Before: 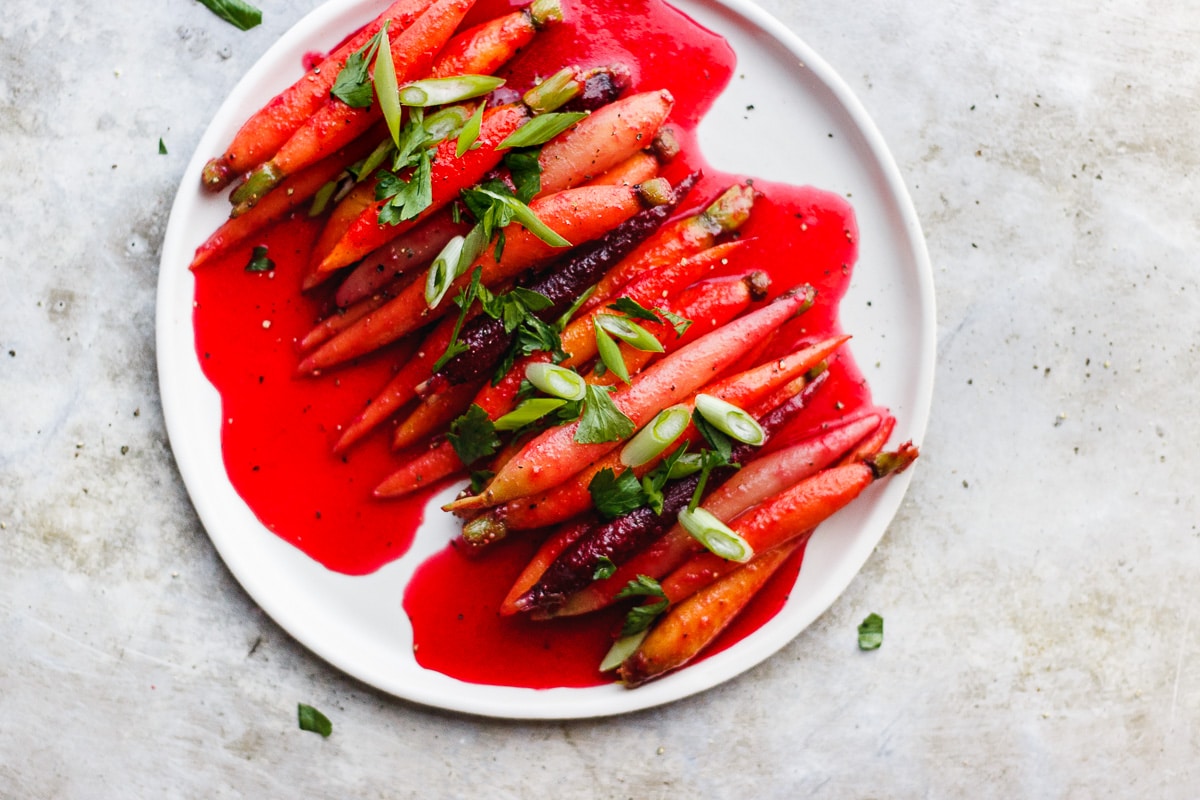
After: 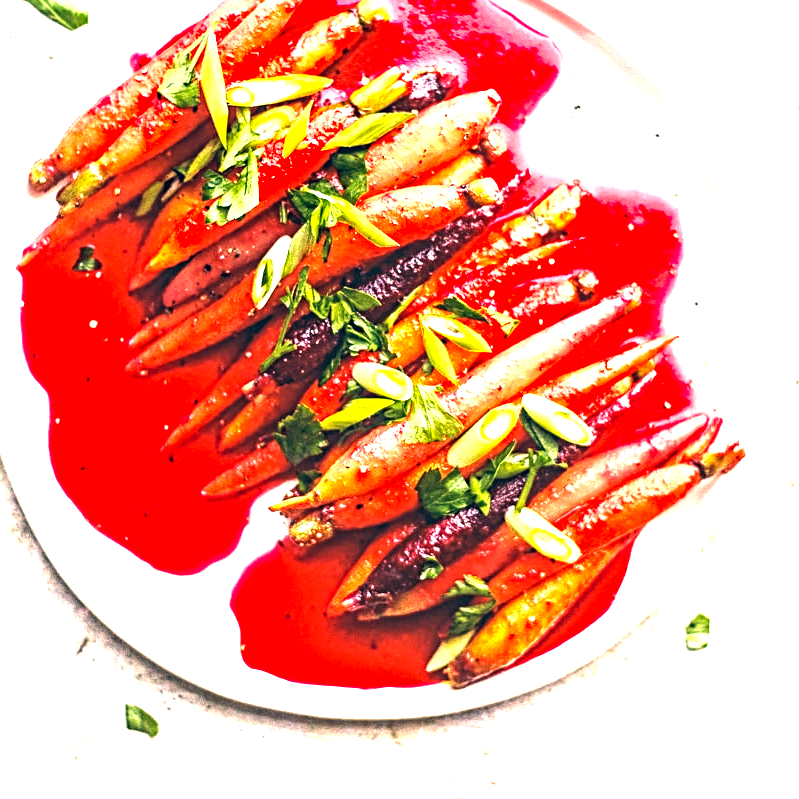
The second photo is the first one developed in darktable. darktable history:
white balance: emerald 1
crop and rotate: left 14.436%, right 18.898%
tone equalizer: -8 EV -0.417 EV, -7 EV -0.389 EV, -6 EV -0.333 EV, -5 EV -0.222 EV, -3 EV 0.222 EV, -2 EV 0.333 EV, -1 EV 0.389 EV, +0 EV 0.417 EV, edges refinement/feathering 500, mask exposure compensation -1.57 EV, preserve details no
sharpen: radius 4
color correction: highlights a* 10.32, highlights b* 14.66, shadows a* -9.59, shadows b* -15.02
exposure: black level correction 0, exposure 1.6 EV, compensate exposure bias true, compensate highlight preservation false
local contrast: on, module defaults
